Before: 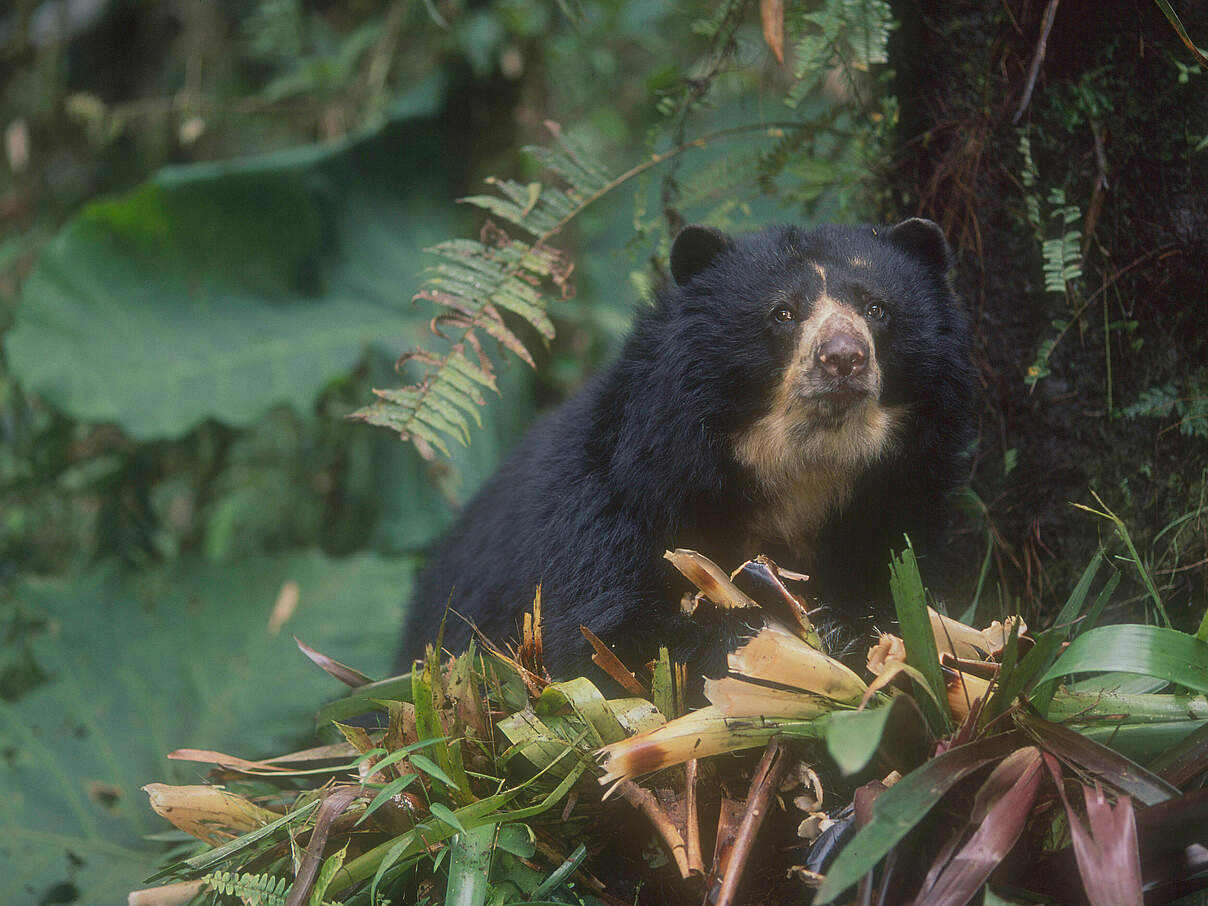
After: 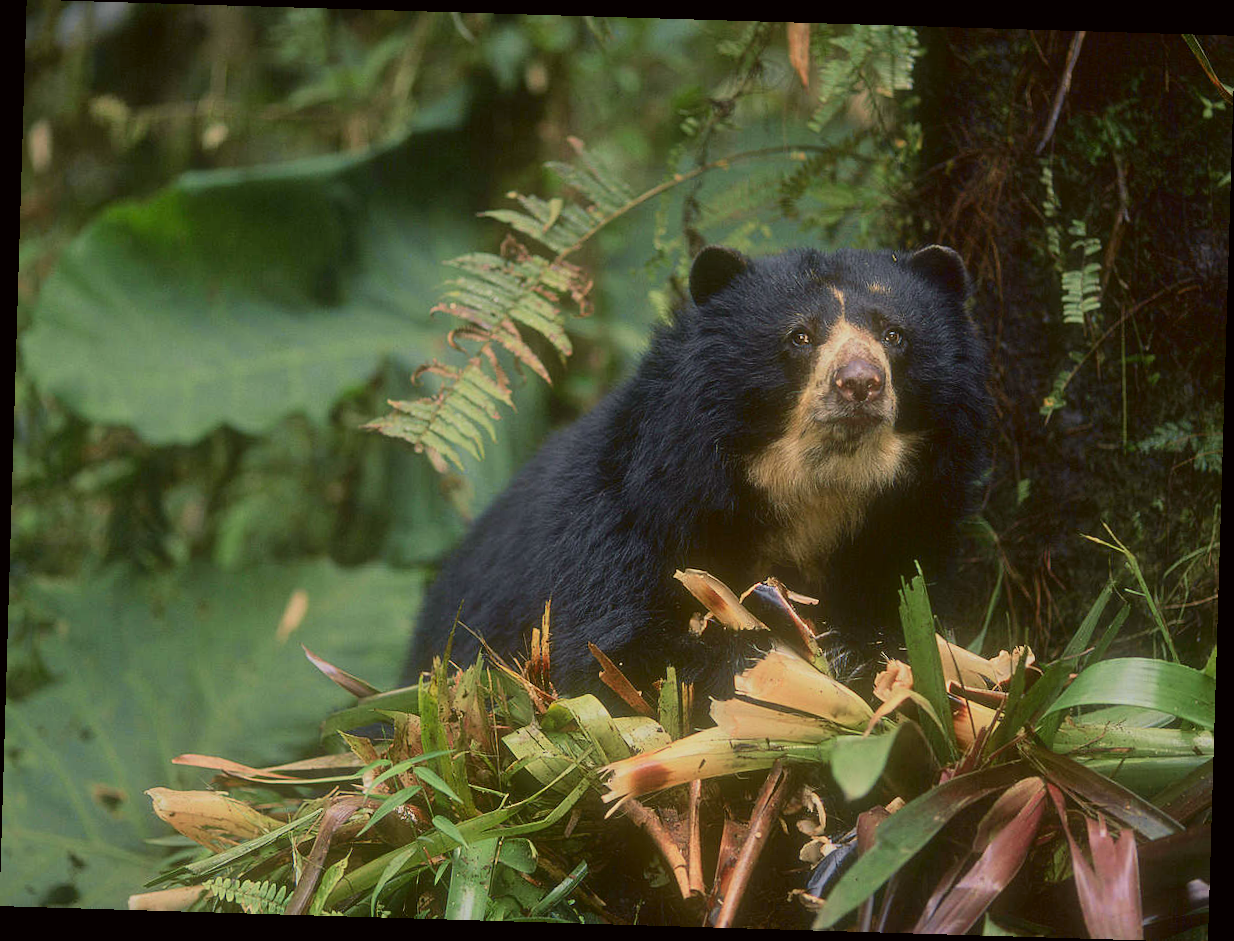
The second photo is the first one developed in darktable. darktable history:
tone curve: curves: ch0 [(0, 0) (0.091, 0.066) (0.184, 0.16) (0.491, 0.519) (0.748, 0.765) (1, 0.919)]; ch1 [(0, 0) (0.179, 0.173) (0.322, 0.32) (0.424, 0.424) (0.502, 0.504) (0.56, 0.575) (0.631, 0.675) (0.777, 0.806) (1, 1)]; ch2 [(0, 0) (0.434, 0.447) (0.485, 0.495) (0.524, 0.563) (0.676, 0.691) (1, 1)], color space Lab, independent channels, preserve colors none
rotate and perspective: rotation 1.72°, automatic cropping off
base curve: exposure shift 0, preserve colors none
